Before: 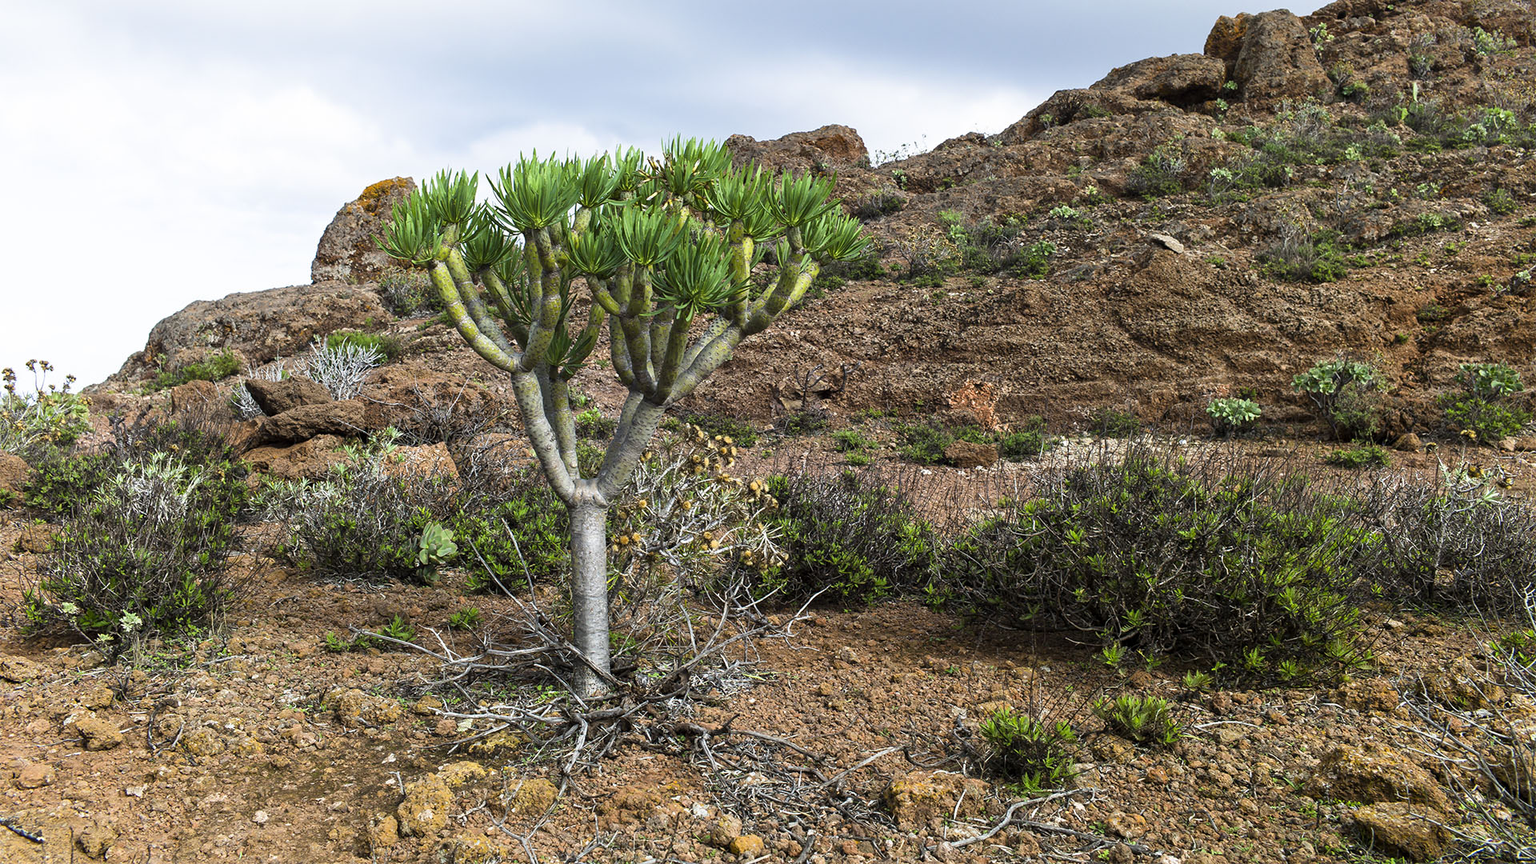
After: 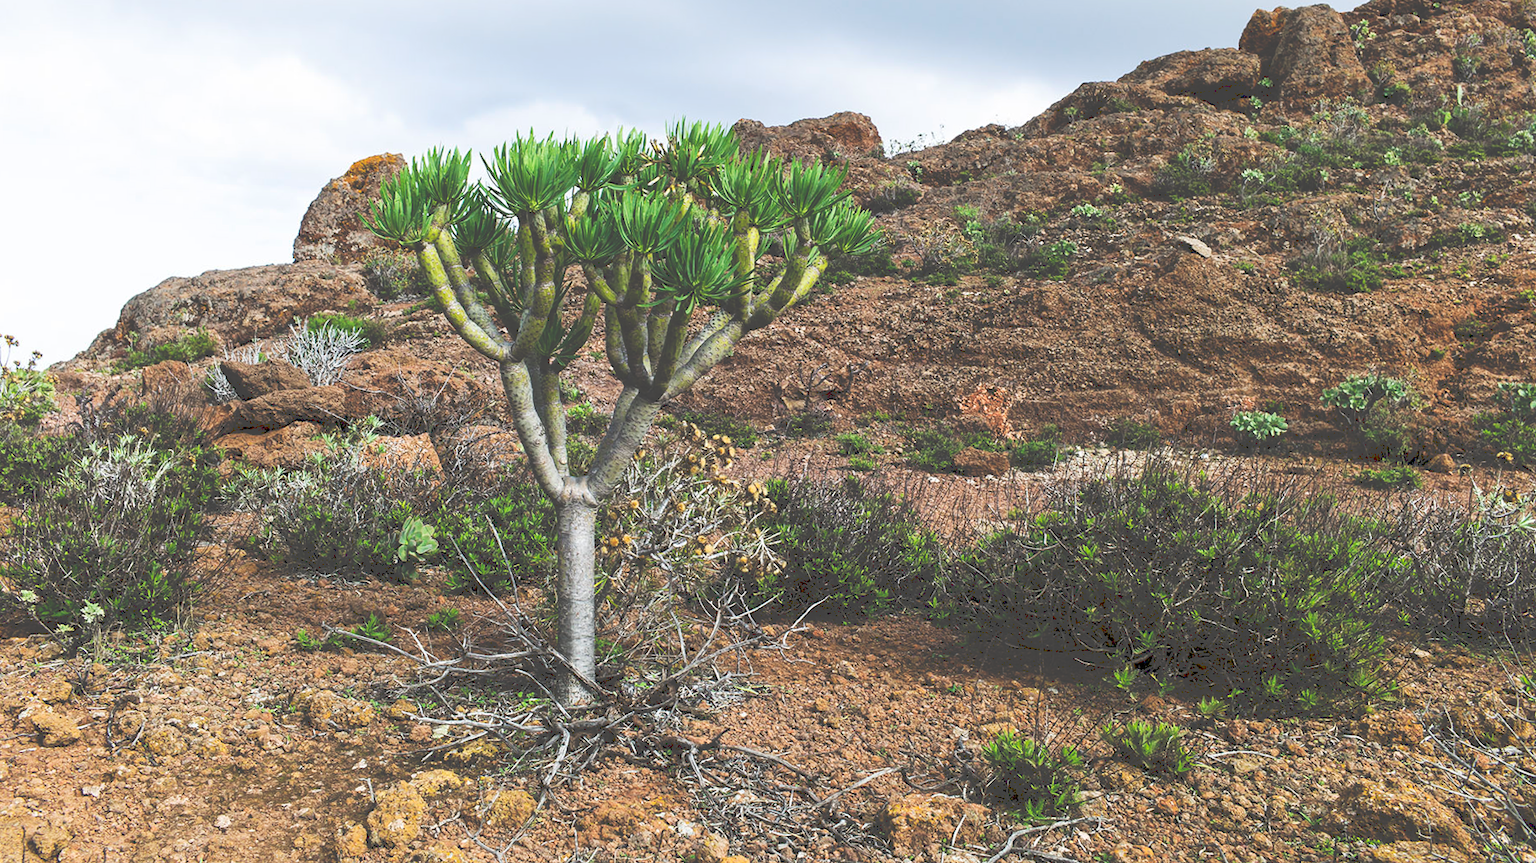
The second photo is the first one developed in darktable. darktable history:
crop and rotate: angle -1.69°
tone curve: curves: ch0 [(0, 0) (0.003, 0.273) (0.011, 0.276) (0.025, 0.276) (0.044, 0.28) (0.069, 0.283) (0.1, 0.288) (0.136, 0.293) (0.177, 0.302) (0.224, 0.321) (0.277, 0.349) (0.335, 0.393) (0.399, 0.448) (0.468, 0.51) (0.543, 0.589) (0.623, 0.677) (0.709, 0.761) (0.801, 0.839) (0.898, 0.909) (1, 1)], preserve colors none
